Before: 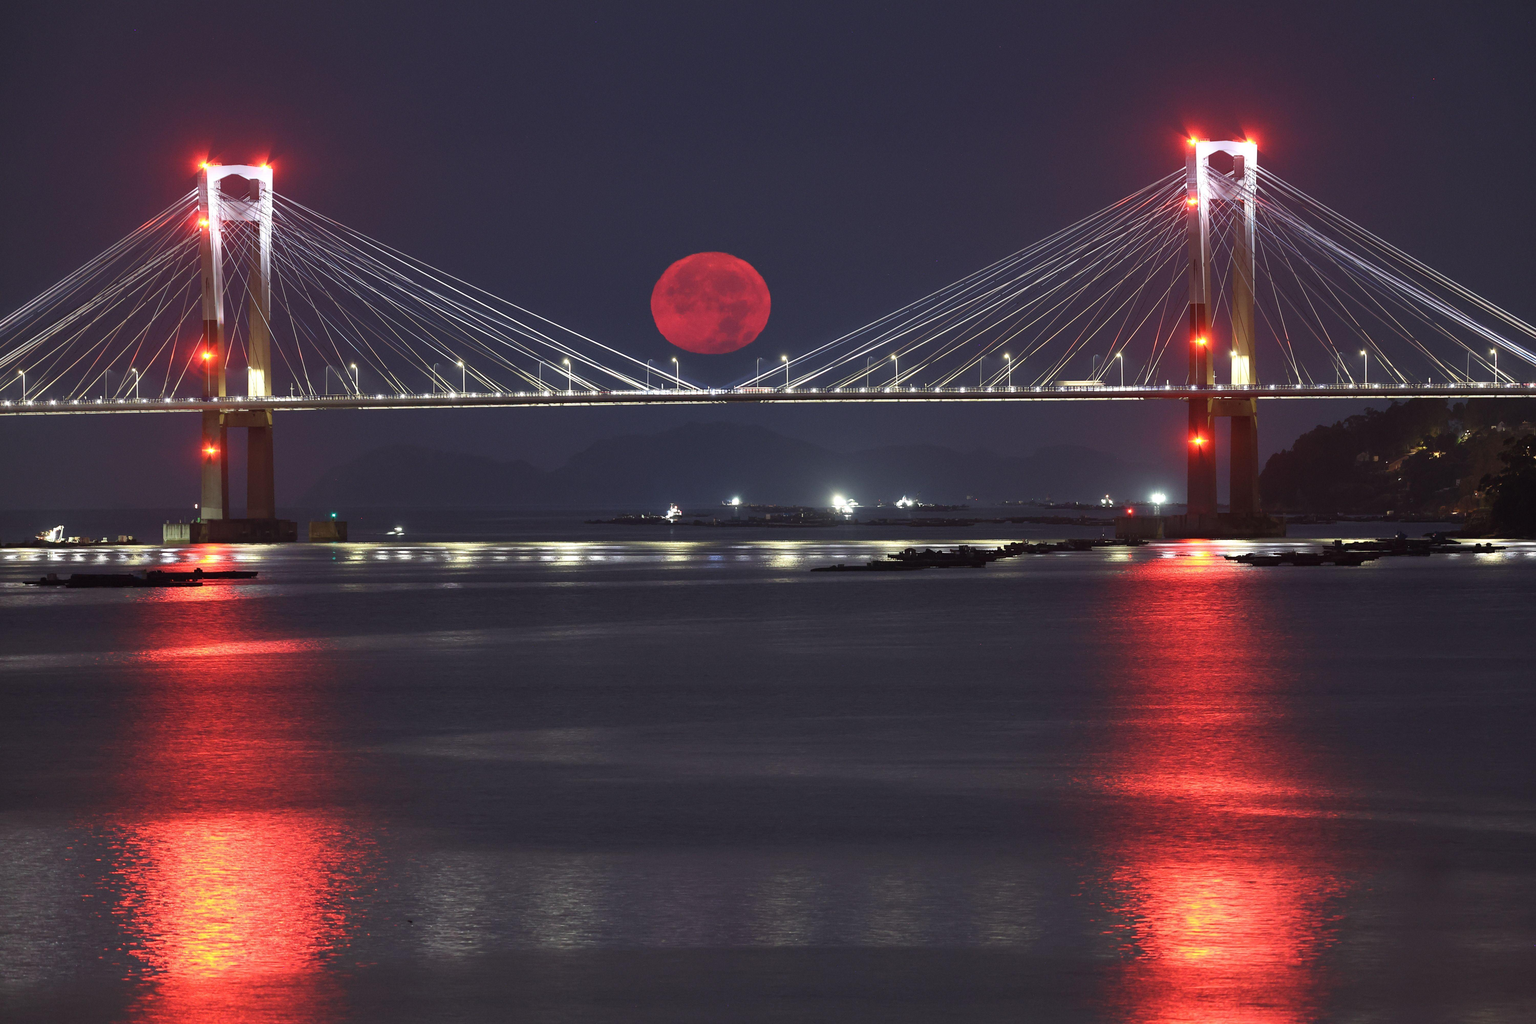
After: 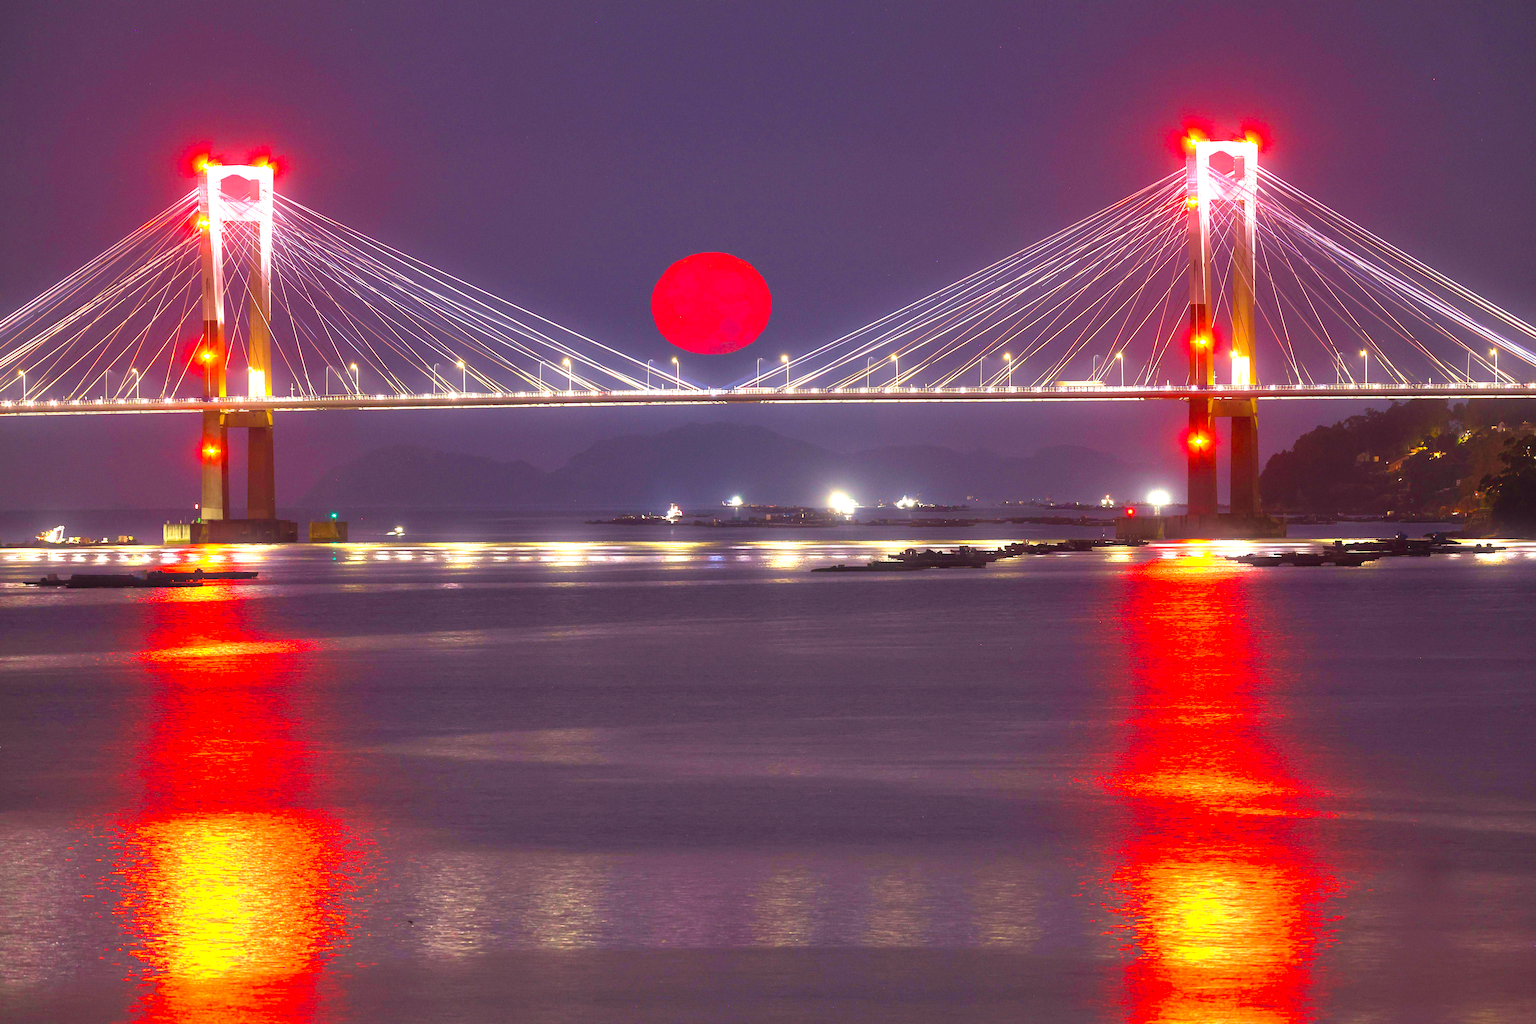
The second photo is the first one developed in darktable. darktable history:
velvia: on, module defaults
bloom: size 13.65%, threshold 98.39%, strength 4.82%
color balance rgb: linear chroma grading › global chroma 20%, perceptual saturation grading › global saturation 25%, perceptual brilliance grading › global brilliance 20%, global vibrance 20%
exposure: exposure 0.766 EV, compensate highlight preservation false
white balance: red 1.127, blue 0.943
